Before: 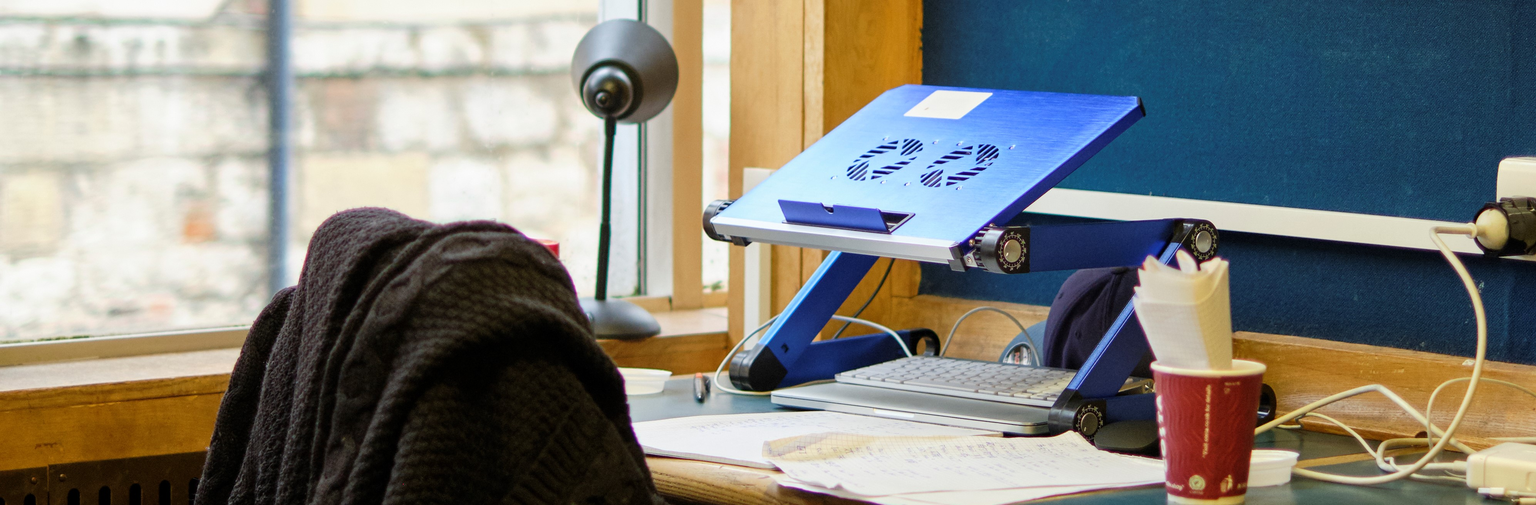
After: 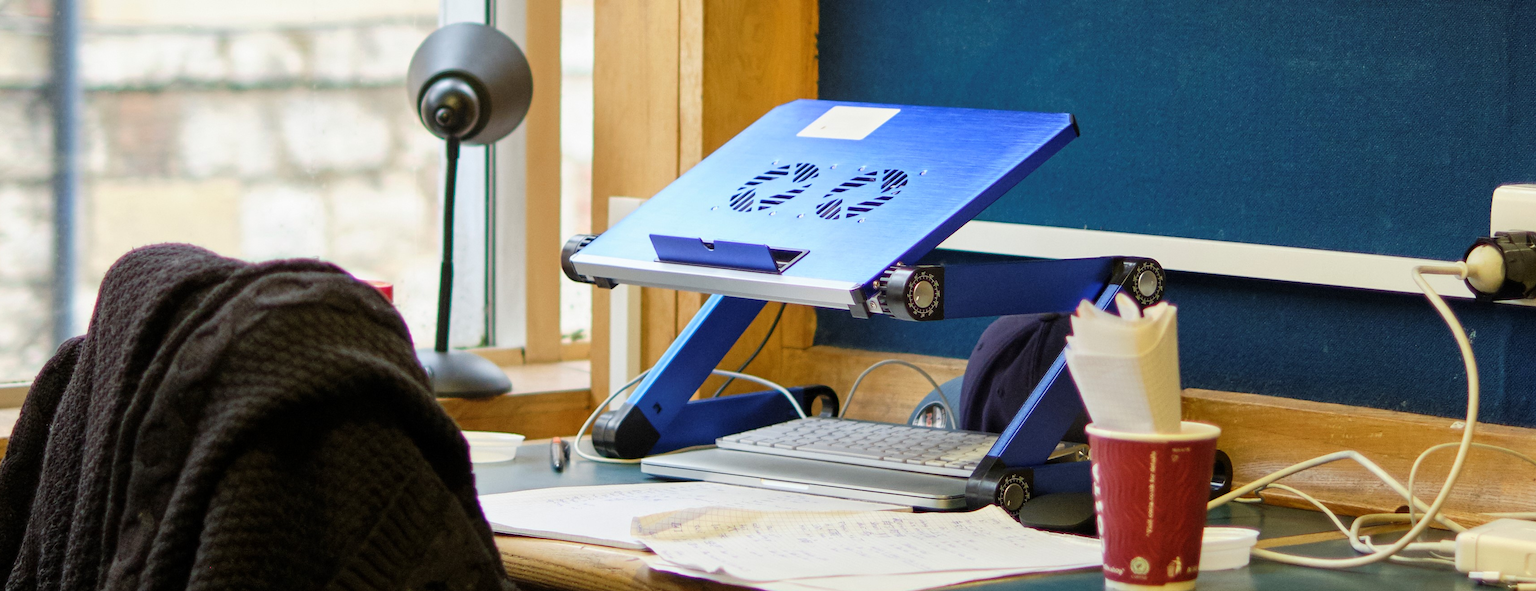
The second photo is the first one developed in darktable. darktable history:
tone equalizer: on, module defaults
crop and rotate: left 14.584%
